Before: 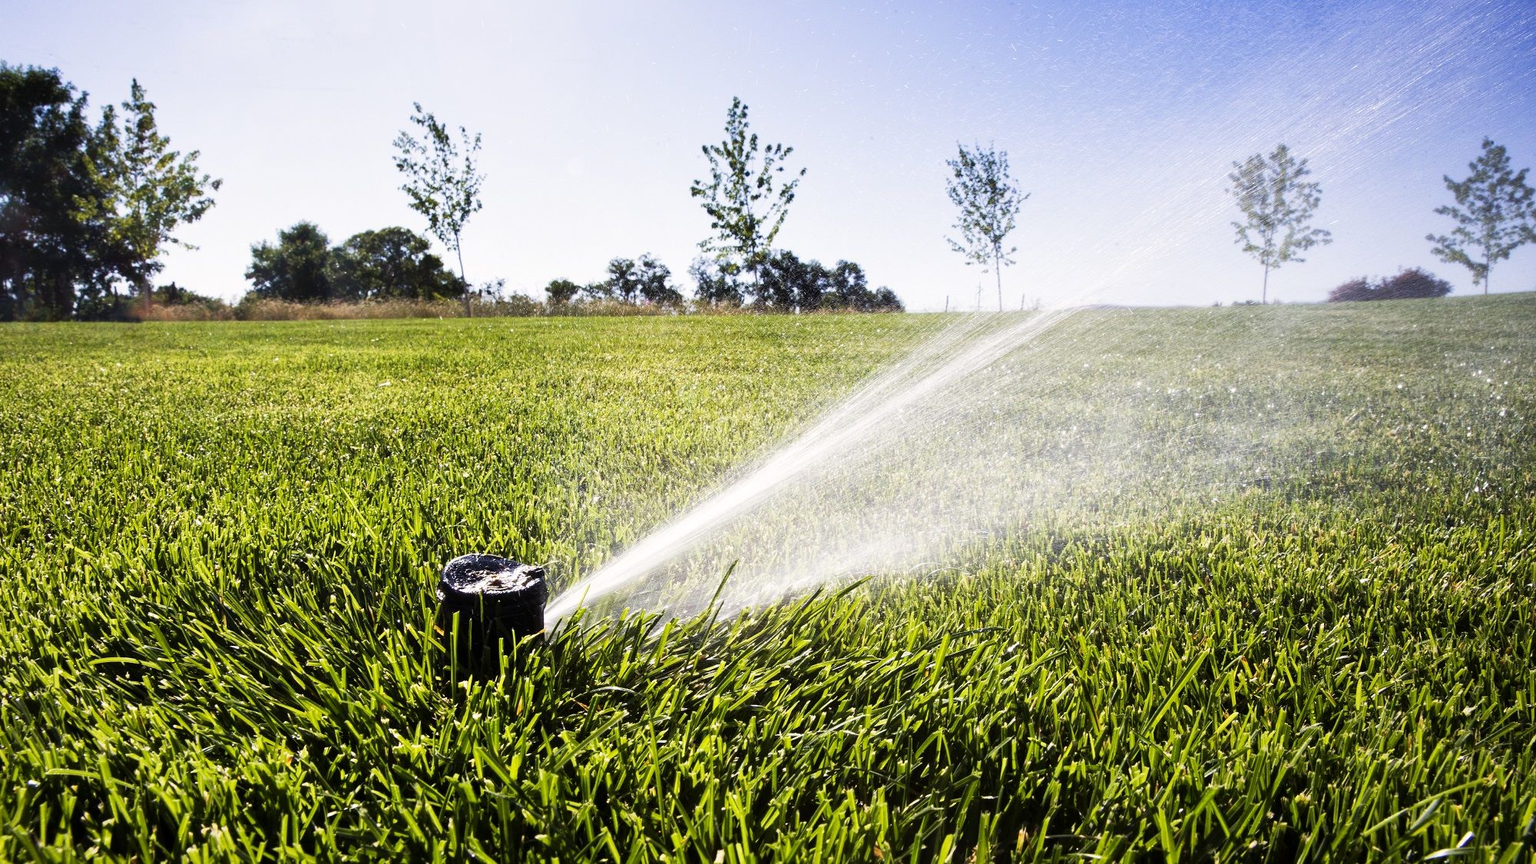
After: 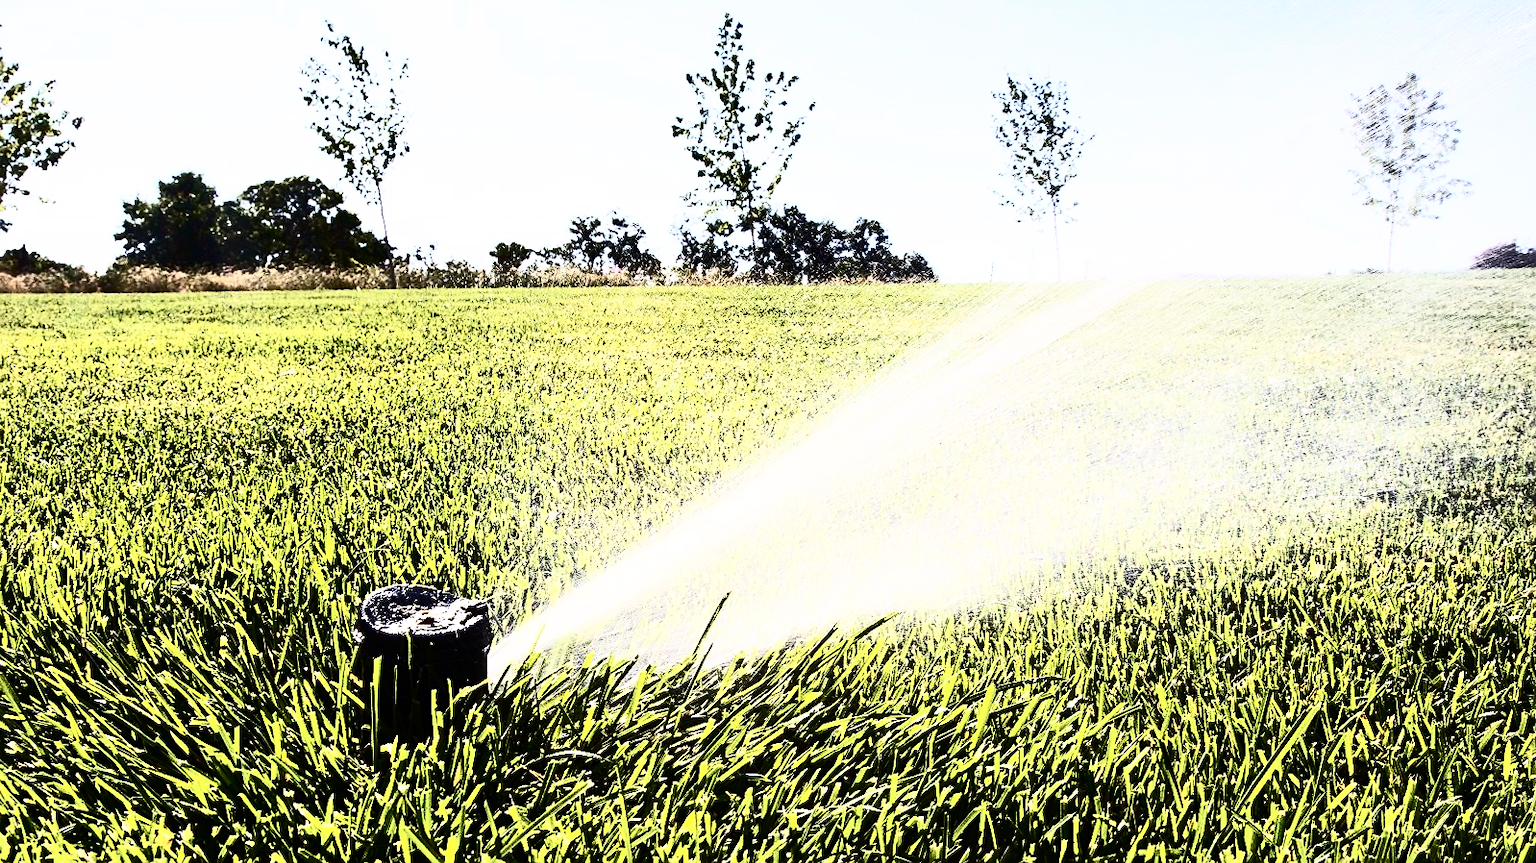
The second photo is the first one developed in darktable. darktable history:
crop and rotate: left 10.071%, top 10.071%, right 10.02%, bottom 10.02%
contrast brightness saturation: contrast 0.93, brightness 0.2
sharpen: on, module defaults
